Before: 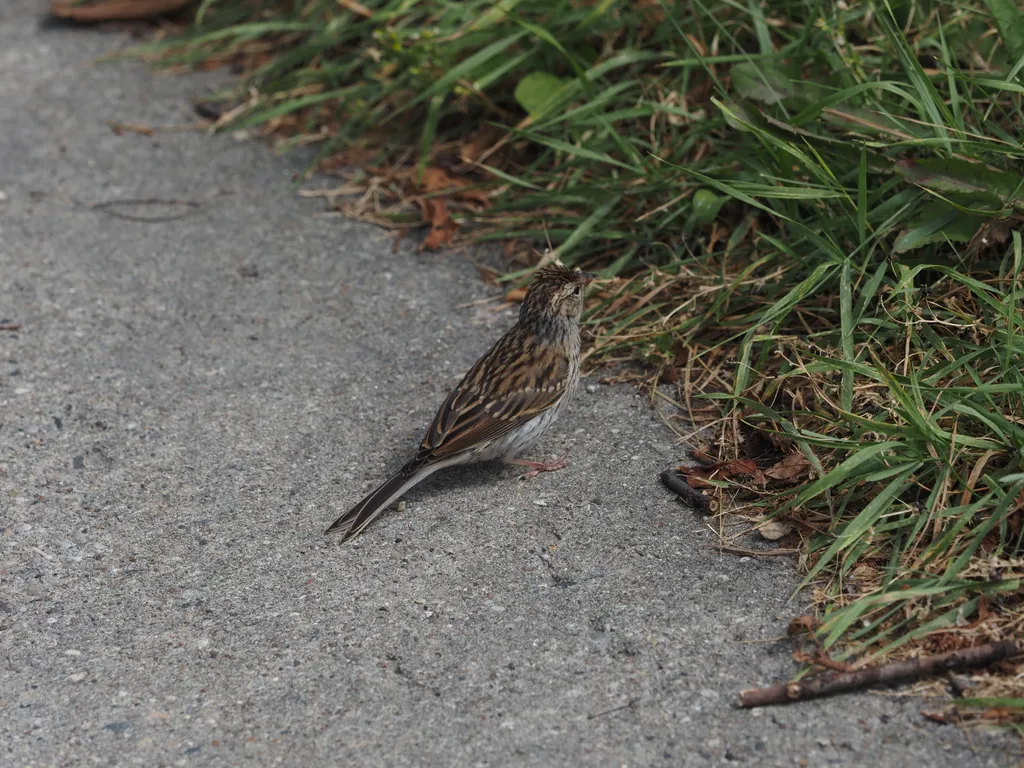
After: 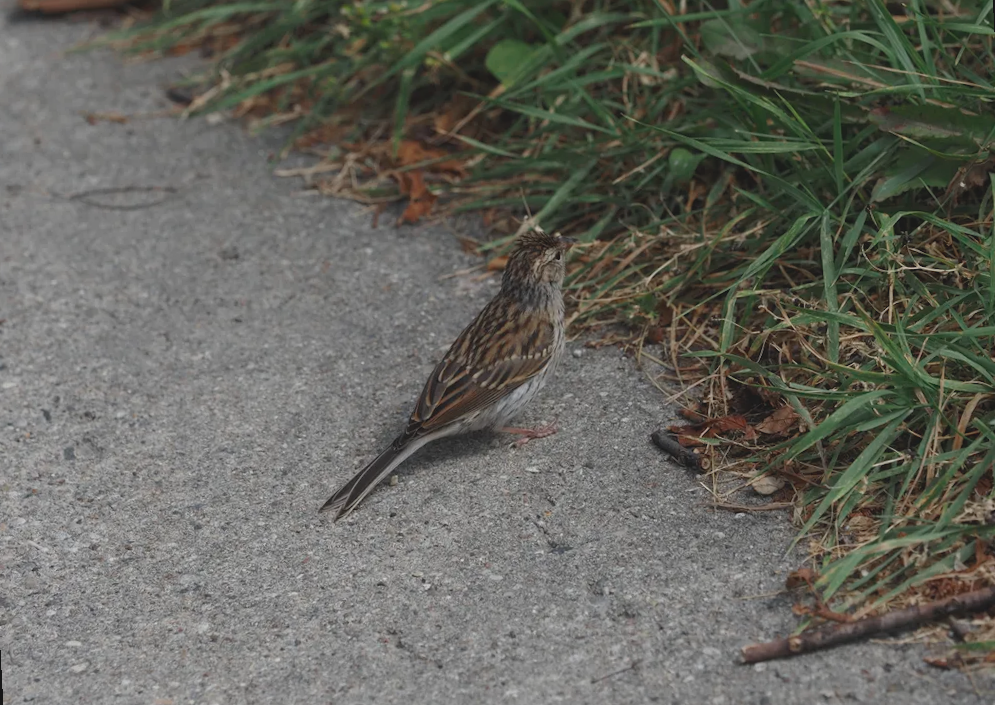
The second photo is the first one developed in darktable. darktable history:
shadows and highlights: shadows -24.28, highlights 49.77, soften with gaussian
color zones: curves: ch0 [(0, 0.5) (0.125, 0.4) (0.25, 0.5) (0.375, 0.4) (0.5, 0.4) (0.625, 0.35) (0.75, 0.35) (0.875, 0.5)]; ch1 [(0, 0.35) (0.125, 0.45) (0.25, 0.35) (0.375, 0.35) (0.5, 0.35) (0.625, 0.35) (0.75, 0.45) (0.875, 0.35)]; ch2 [(0, 0.6) (0.125, 0.5) (0.25, 0.5) (0.375, 0.6) (0.5, 0.6) (0.625, 0.5) (0.75, 0.5) (0.875, 0.5)]
rotate and perspective: rotation -3°, crop left 0.031, crop right 0.968, crop top 0.07, crop bottom 0.93
lowpass: radius 0.1, contrast 0.85, saturation 1.1, unbound 0
